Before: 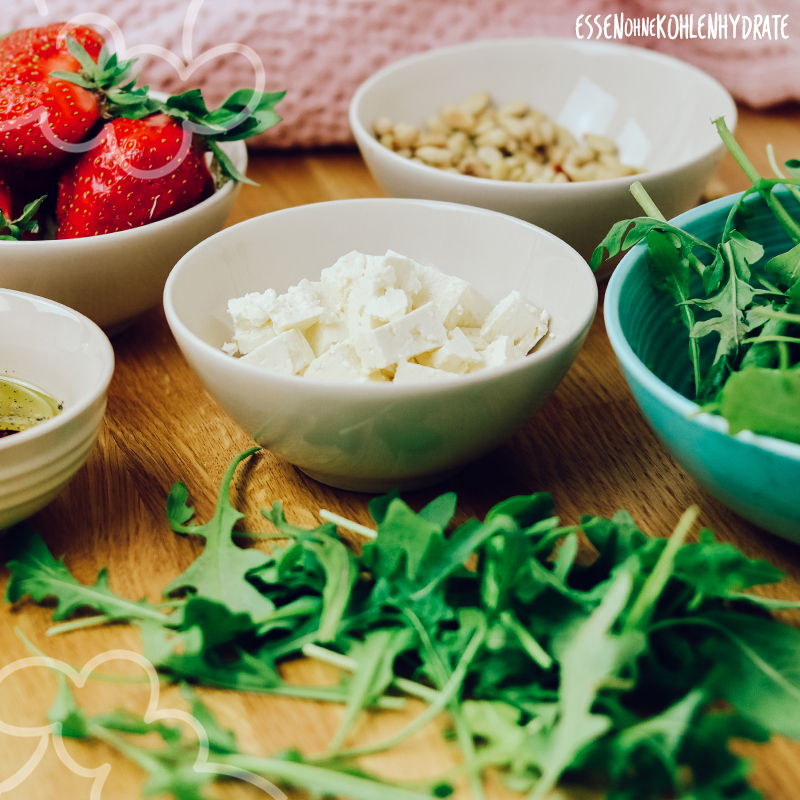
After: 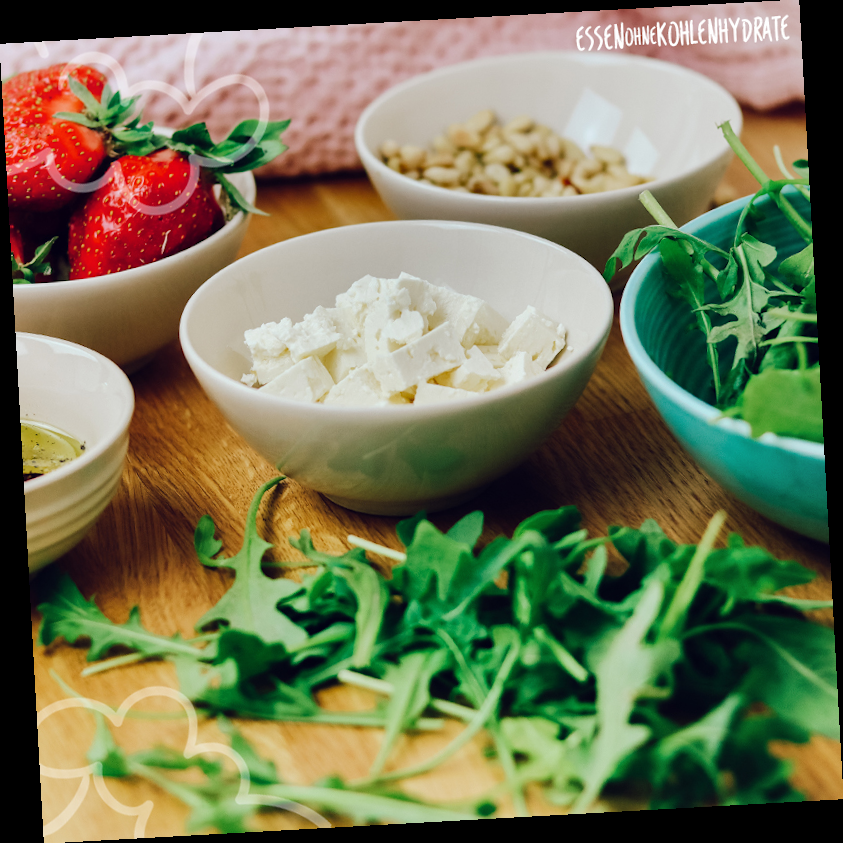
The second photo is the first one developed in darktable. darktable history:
shadows and highlights: shadows 19.13, highlights -83.41, soften with gaussian
rotate and perspective: rotation -3.18°, automatic cropping off
